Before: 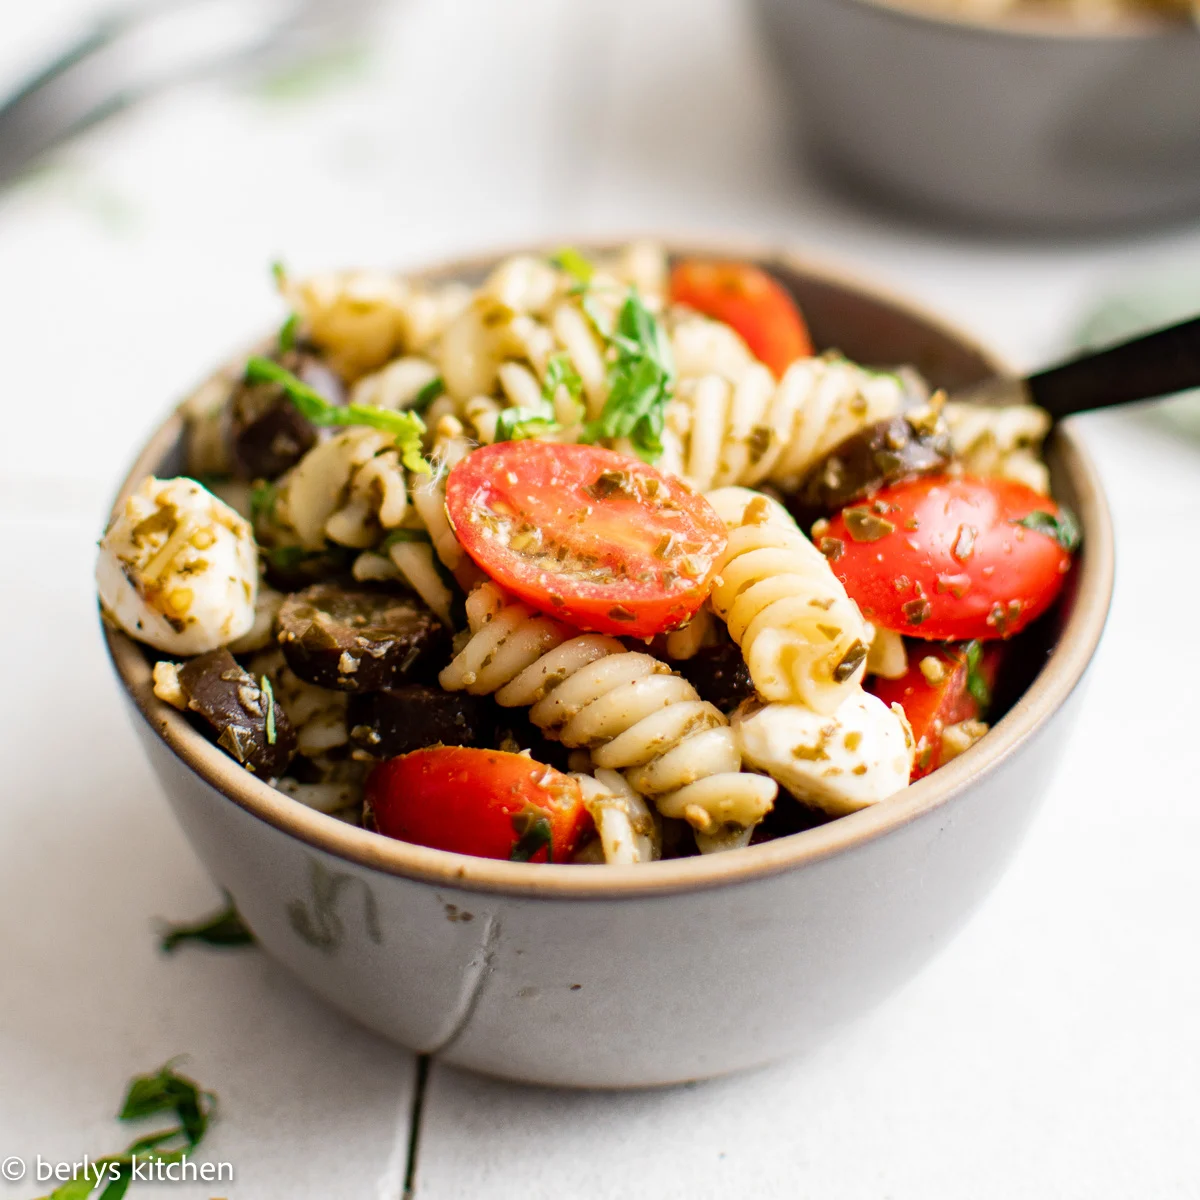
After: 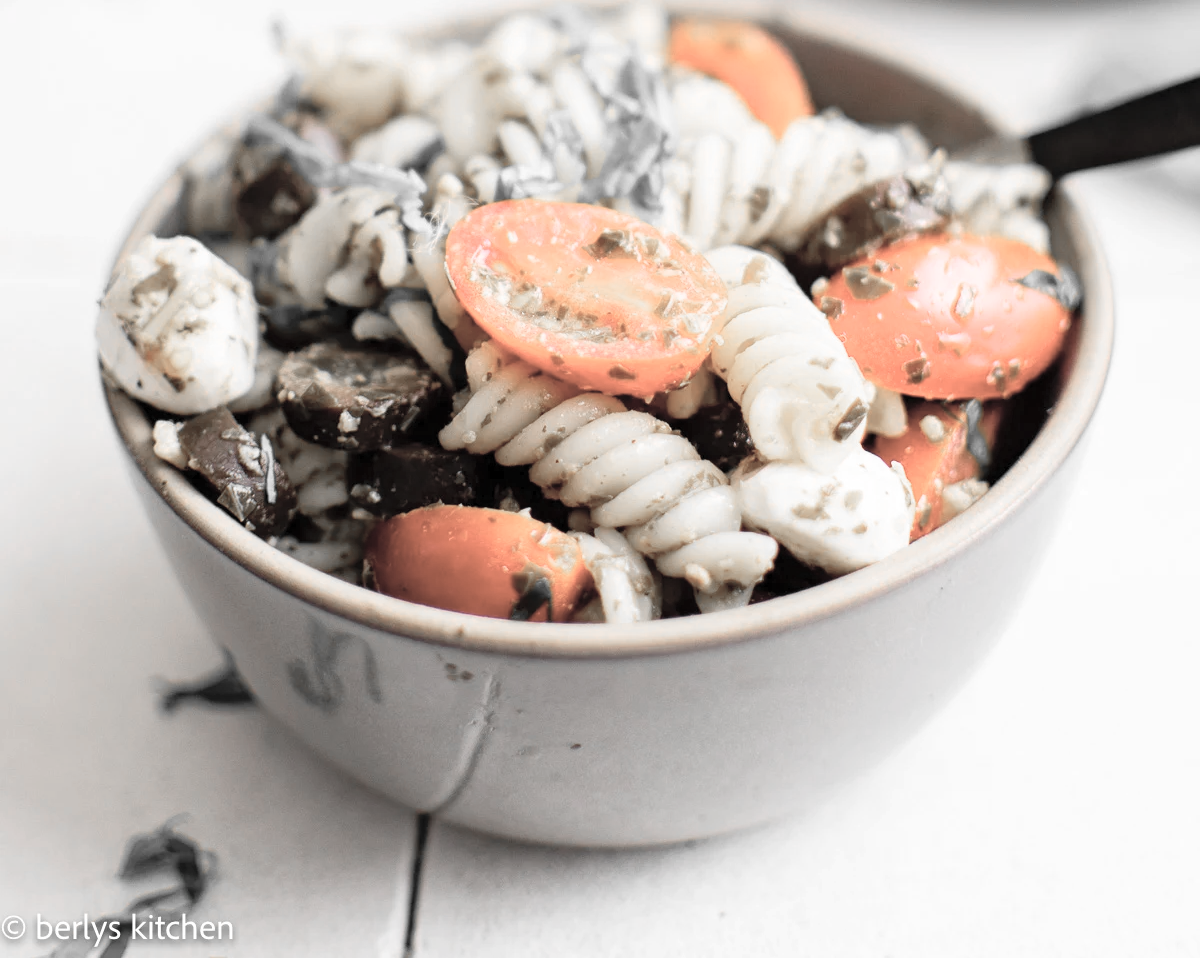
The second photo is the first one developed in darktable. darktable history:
contrast brightness saturation: brightness 0.182, saturation -0.51
crop and rotate: top 20.153%
color zones: curves: ch0 [(0, 0.65) (0.096, 0.644) (0.221, 0.539) (0.429, 0.5) (0.571, 0.5) (0.714, 0.5) (0.857, 0.5) (1, 0.65)]; ch1 [(0, 0.5) (0.143, 0.5) (0.257, -0.002) (0.429, 0.04) (0.571, -0.001) (0.714, -0.015) (0.857, 0.024) (1, 0.5)]
